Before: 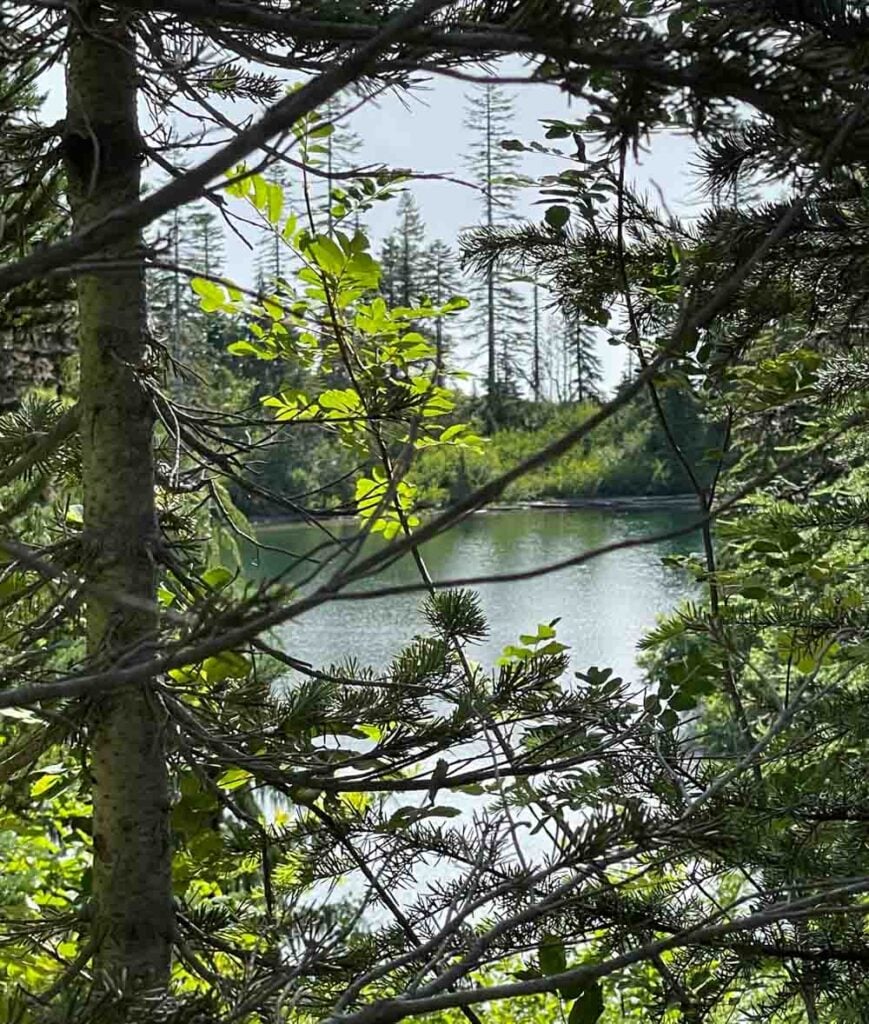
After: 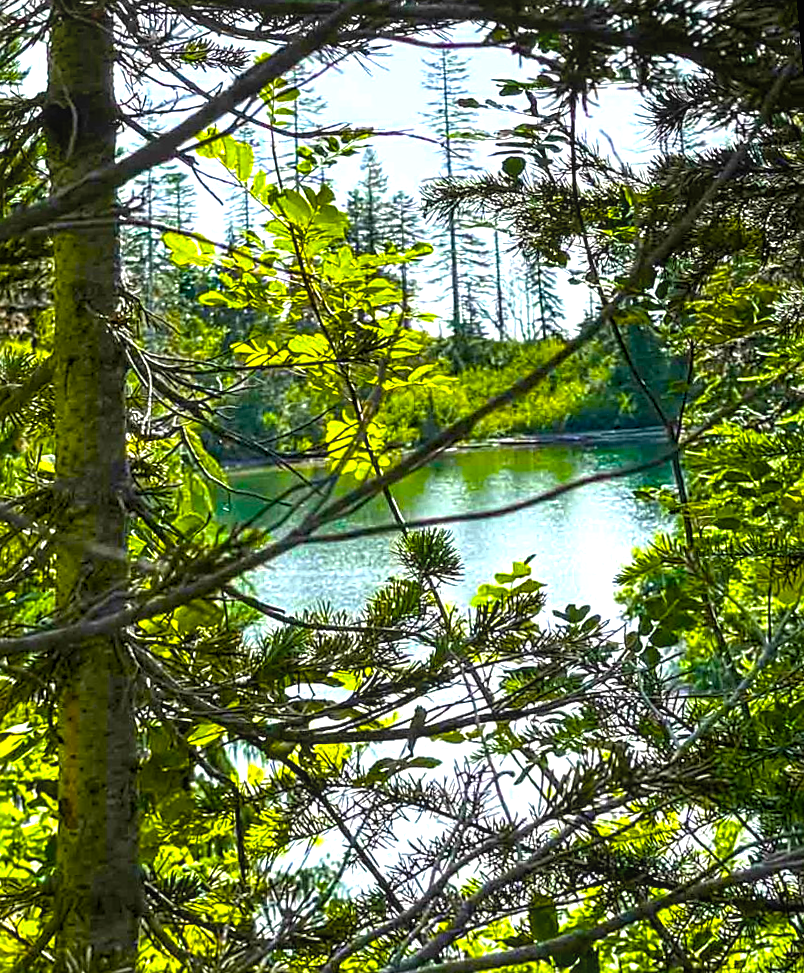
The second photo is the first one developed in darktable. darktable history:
rotate and perspective: rotation -1.68°, lens shift (vertical) -0.146, crop left 0.049, crop right 0.912, crop top 0.032, crop bottom 0.96
sharpen: radius 1.864, amount 0.398, threshold 1.271
color balance rgb: linear chroma grading › global chroma 20%, perceptual saturation grading › global saturation 65%, perceptual saturation grading › highlights 50%, perceptual saturation grading › shadows 30%, perceptual brilliance grading › global brilliance 12%, perceptual brilliance grading › highlights 15%, global vibrance 20%
local contrast: on, module defaults
